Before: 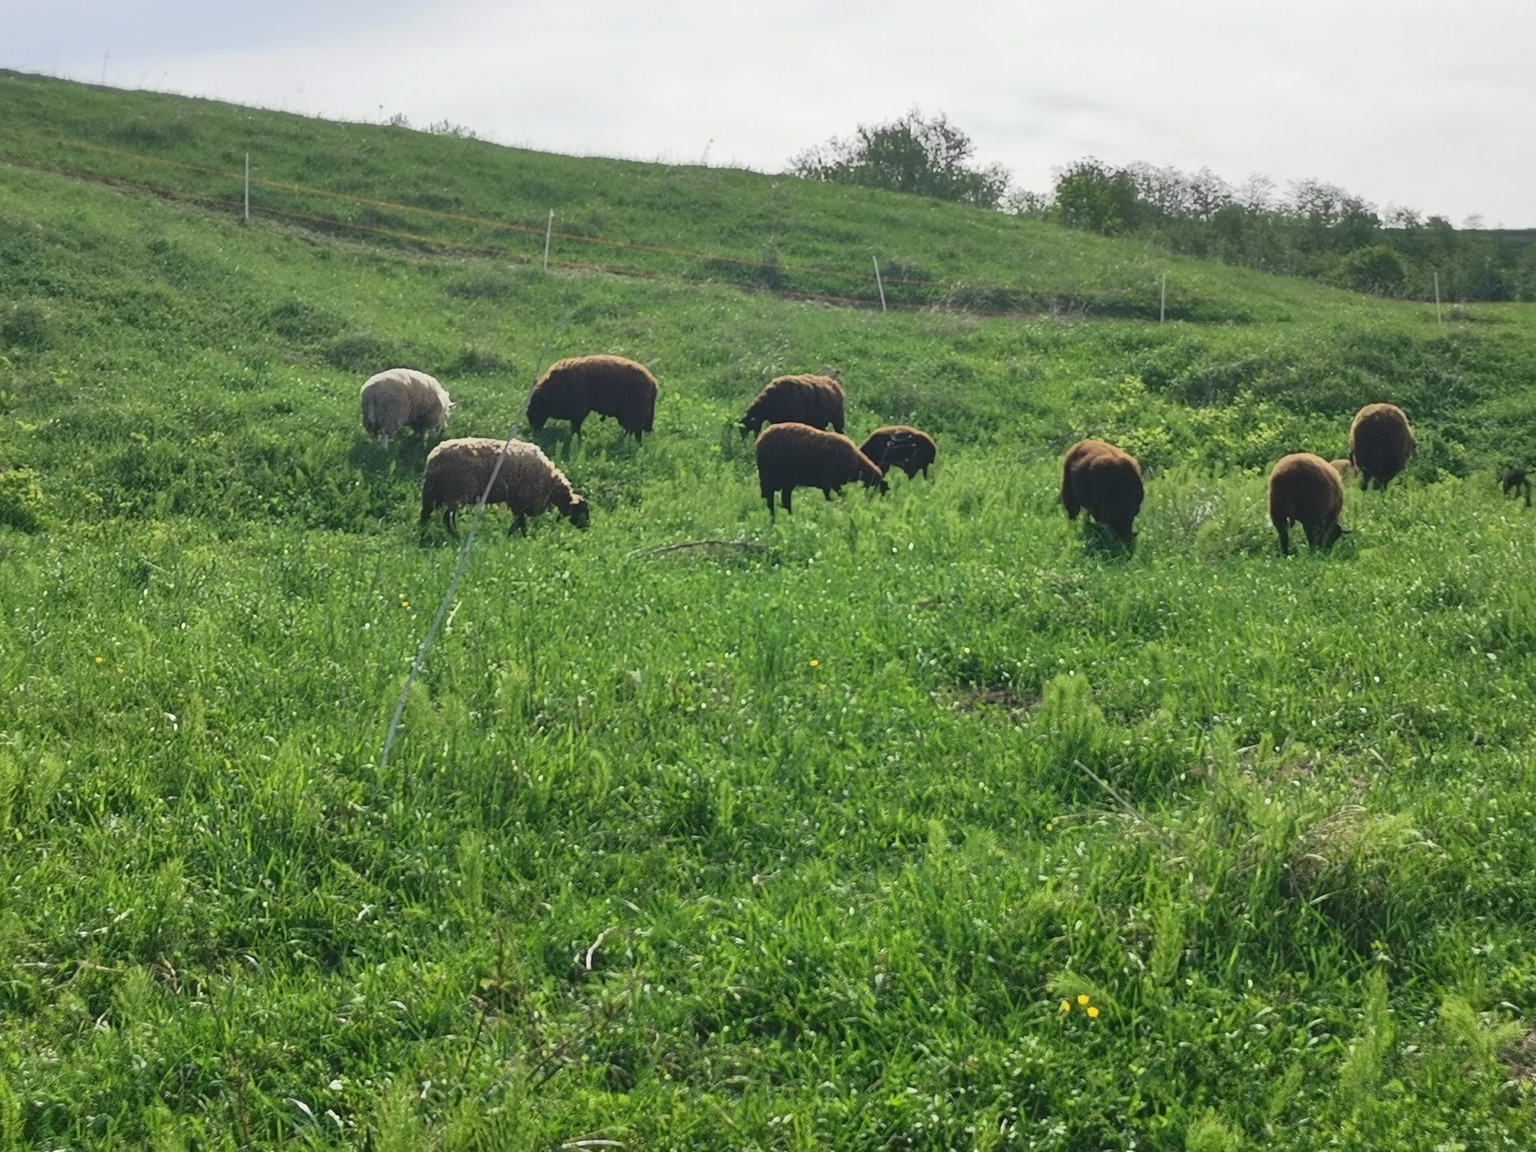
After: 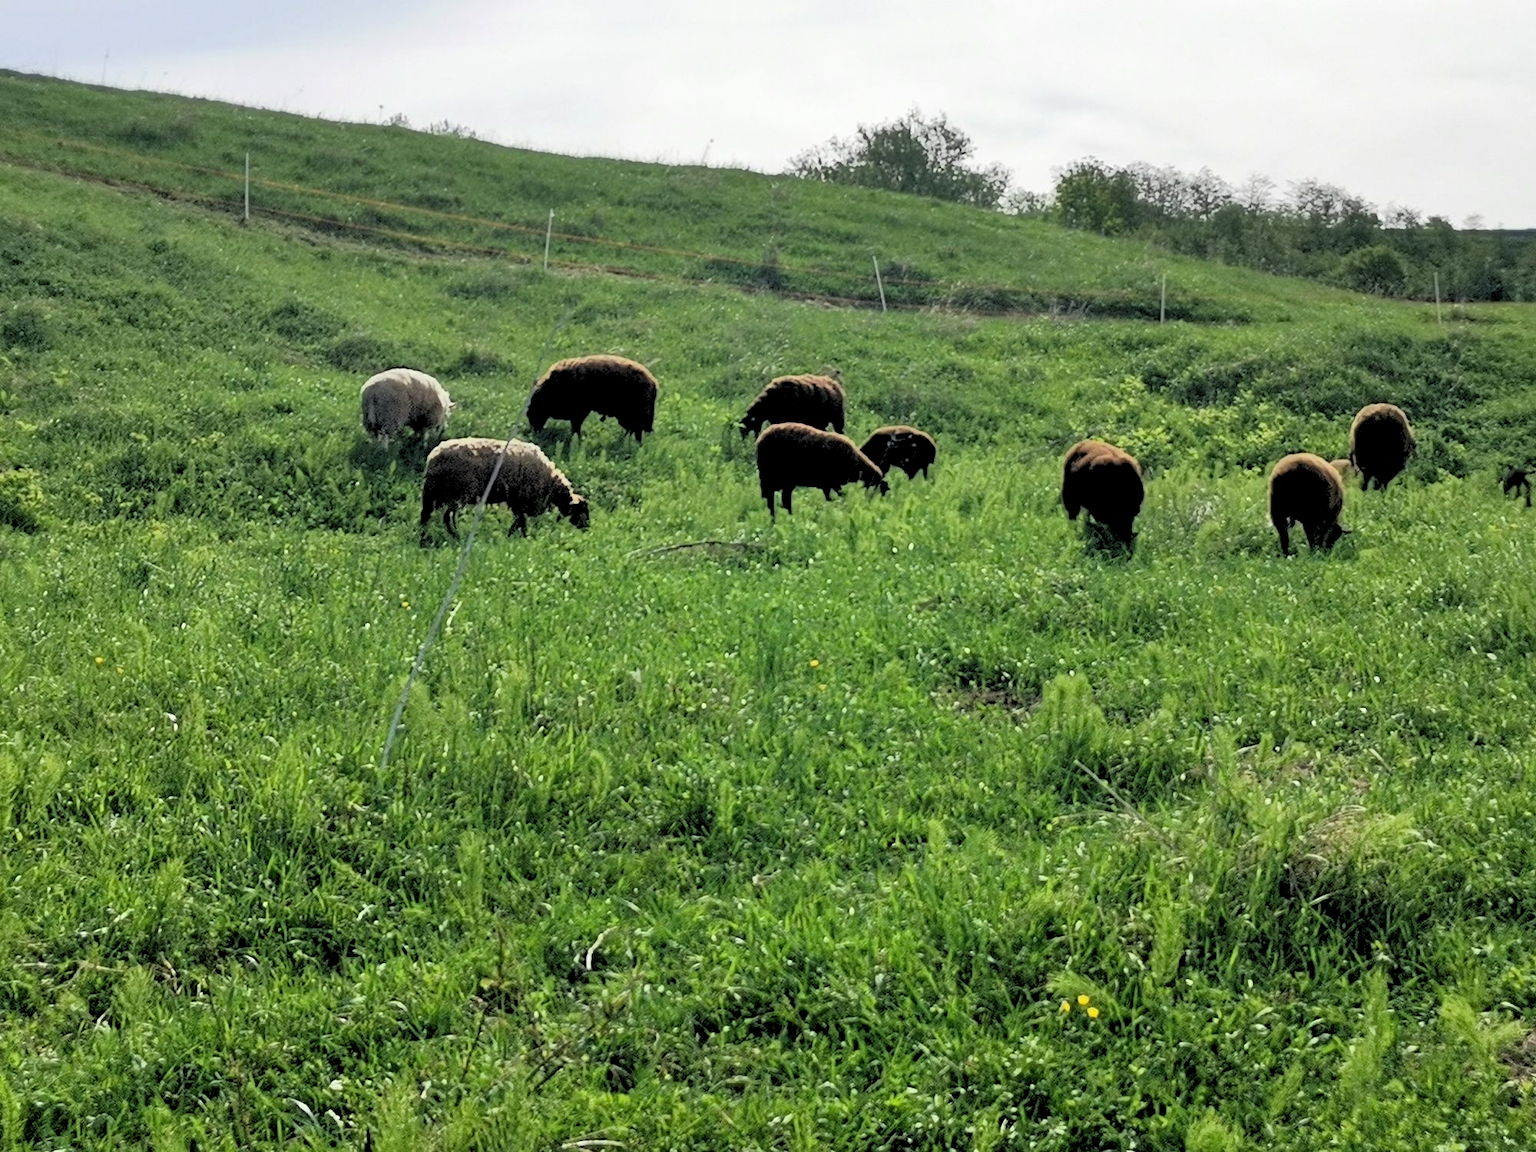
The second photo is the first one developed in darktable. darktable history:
rgb levels: levels [[0.029, 0.461, 0.922], [0, 0.5, 1], [0, 0.5, 1]]
haze removal: adaptive false
